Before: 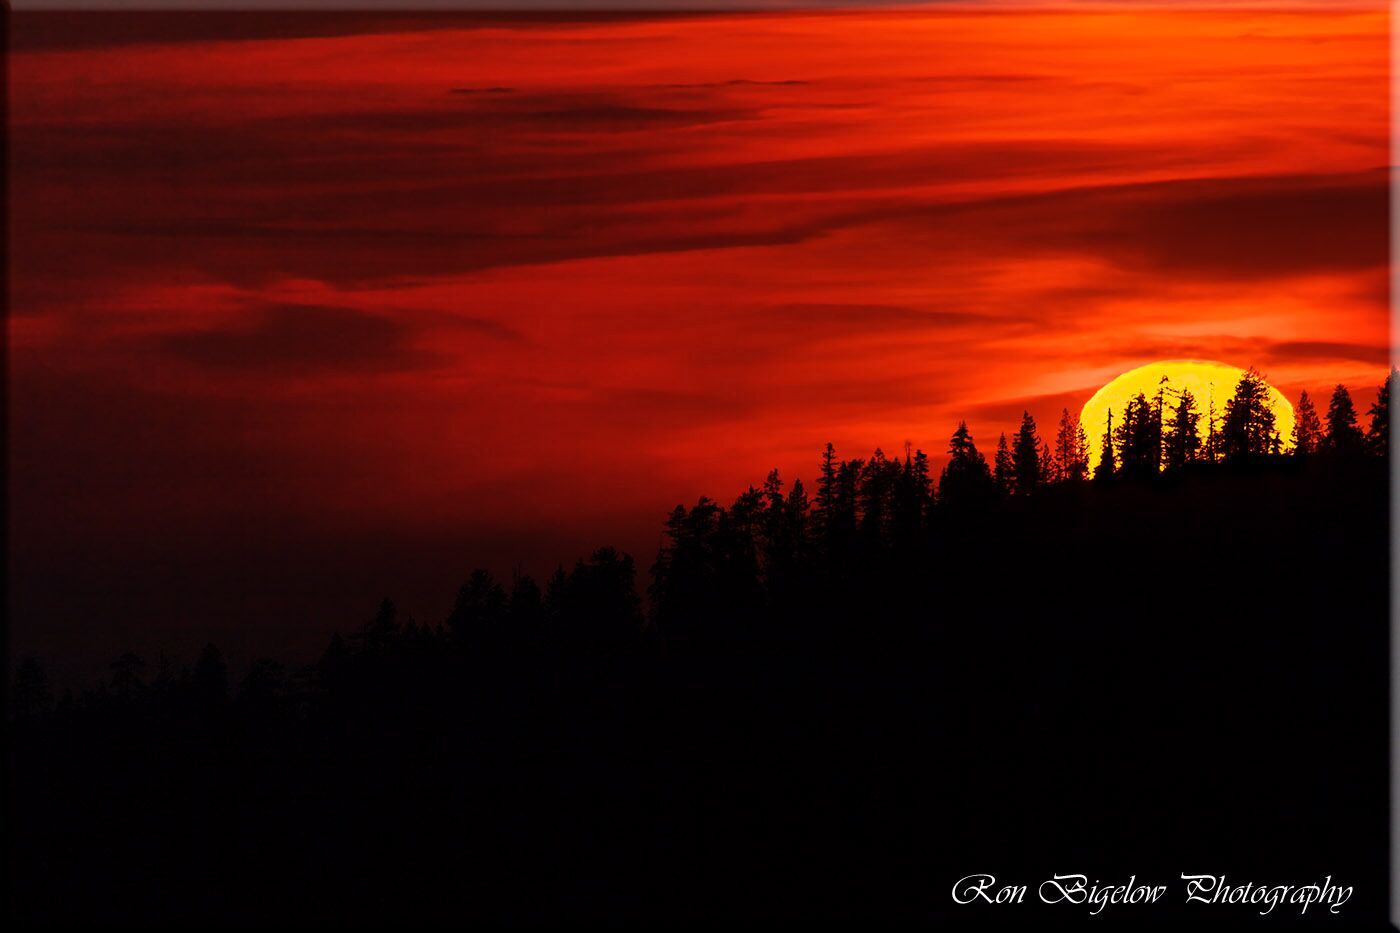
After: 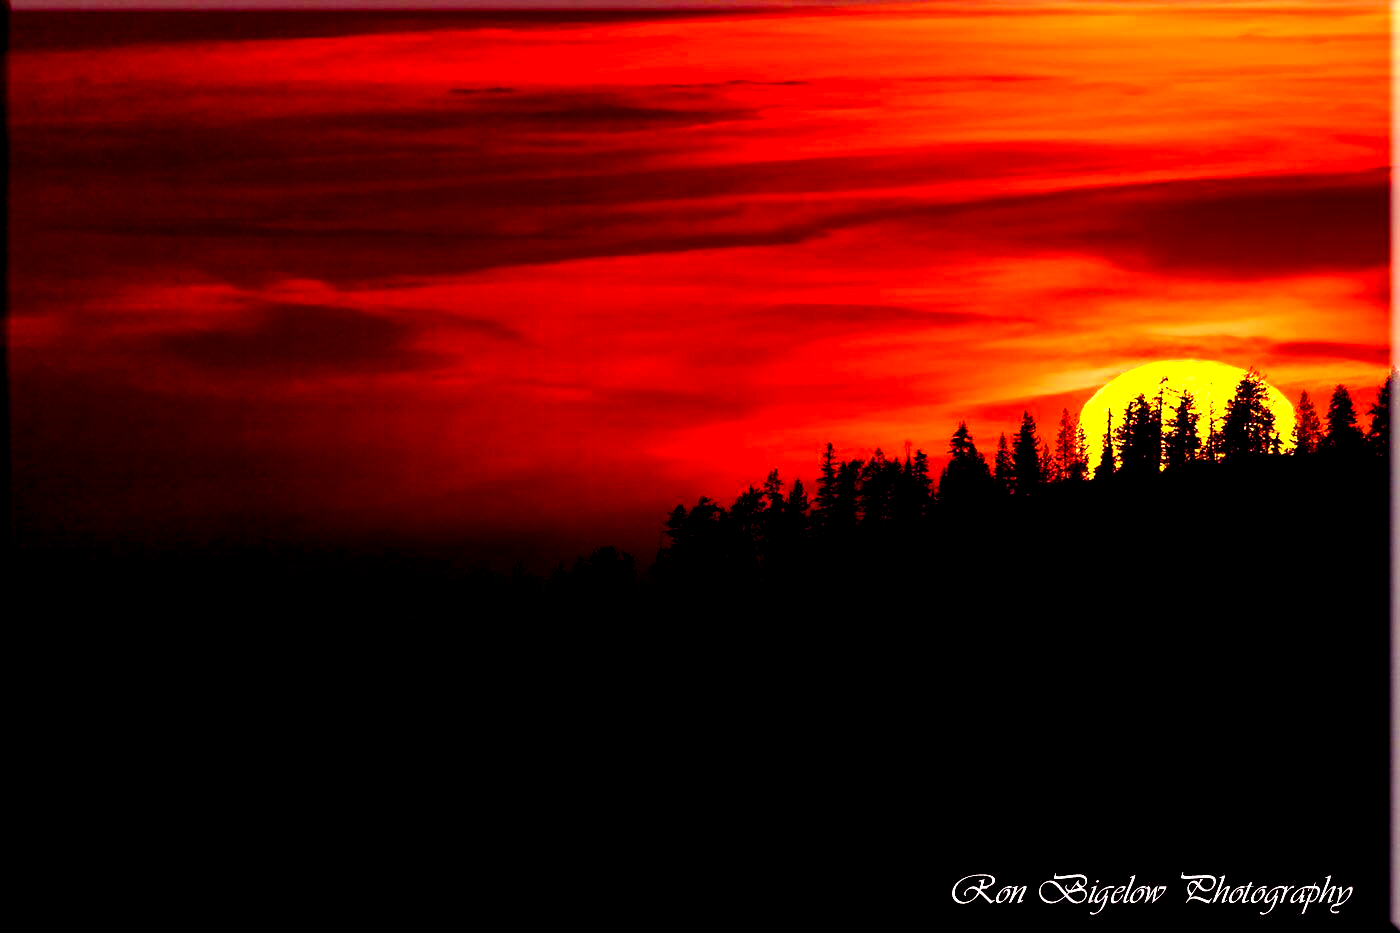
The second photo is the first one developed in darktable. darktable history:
color balance rgb: shadows lift › luminance -21.66%, shadows lift › chroma 8.98%, shadows lift › hue 283.37°, power › chroma 1.55%, power › hue 25.59°, highlights gain › luminance 6.08%, highlights gain › chroma 2.55%, highlights gain › hue 90°, global offset › luminance -0.87%, perceptual saturation grading › global saturation 27.49%, perceptual saturation grading › highlights -28.39%, perceptual saturation grading › mid-tones 15.22%, perceptual saturation grading › shadows 33.98%, perceptual brilliance grading › highlights 10%, perceptual brilliance grading › mid-tones 5%
exposure: black level correction 0, exposure 1 EV, compensate highlight preservation false
